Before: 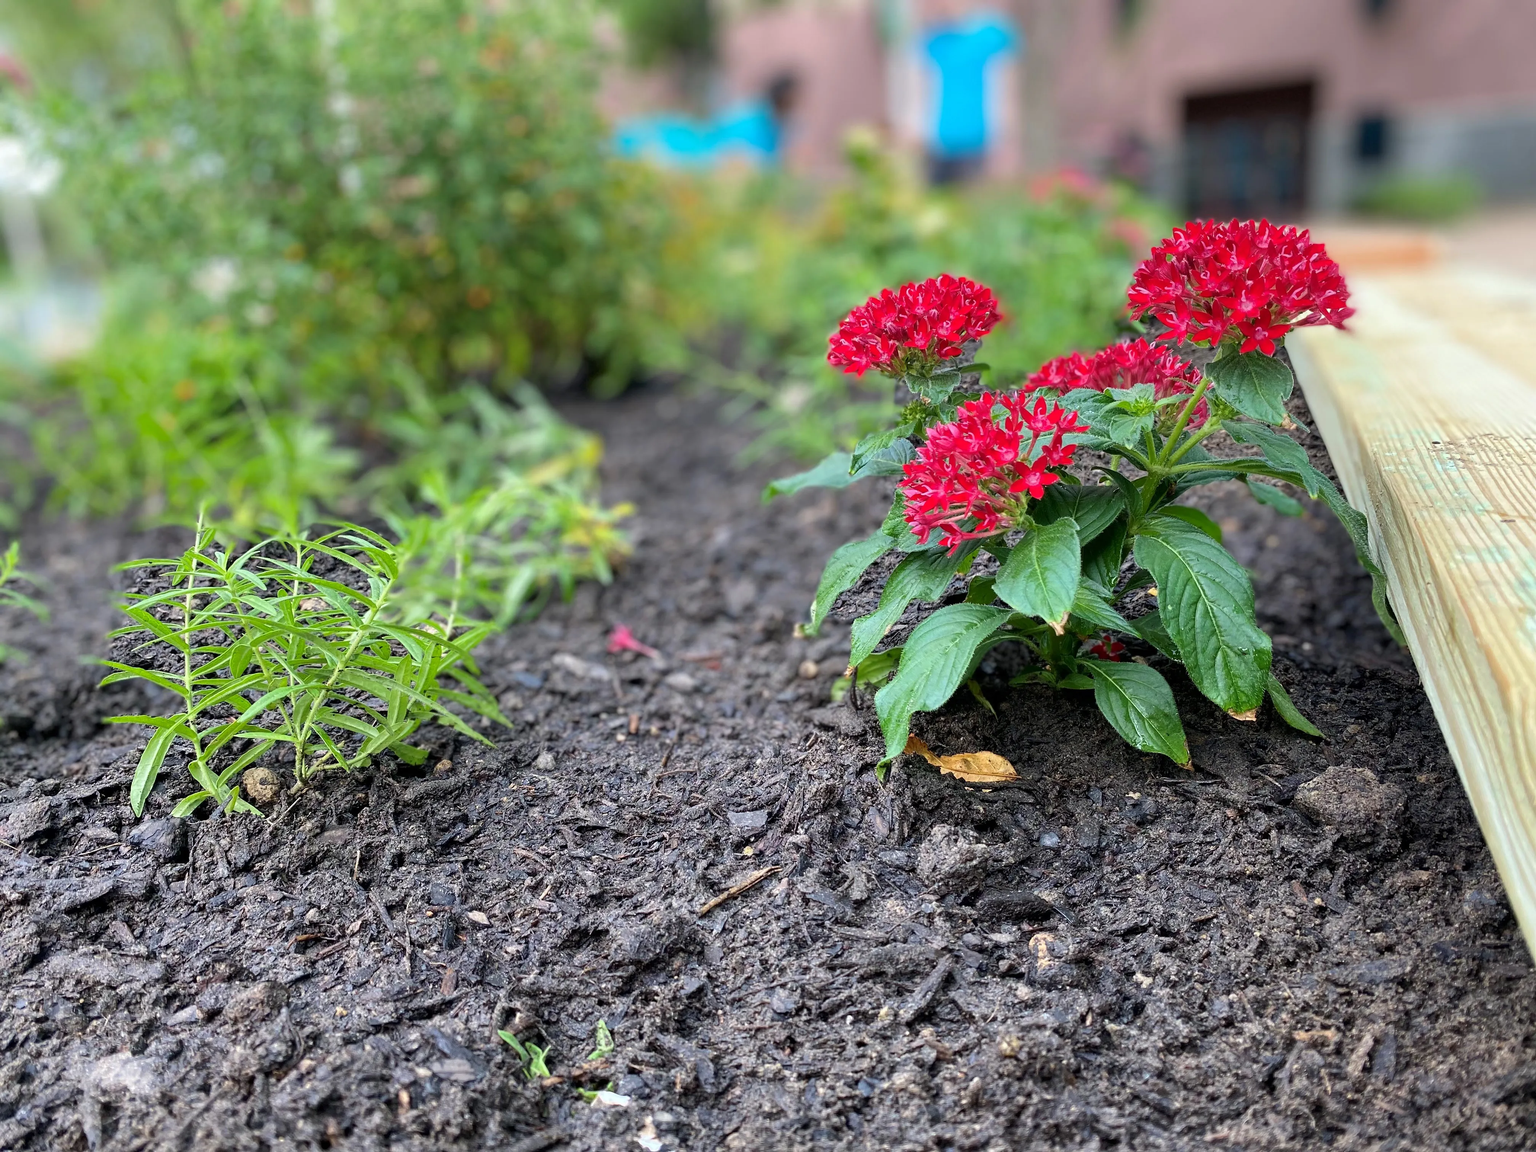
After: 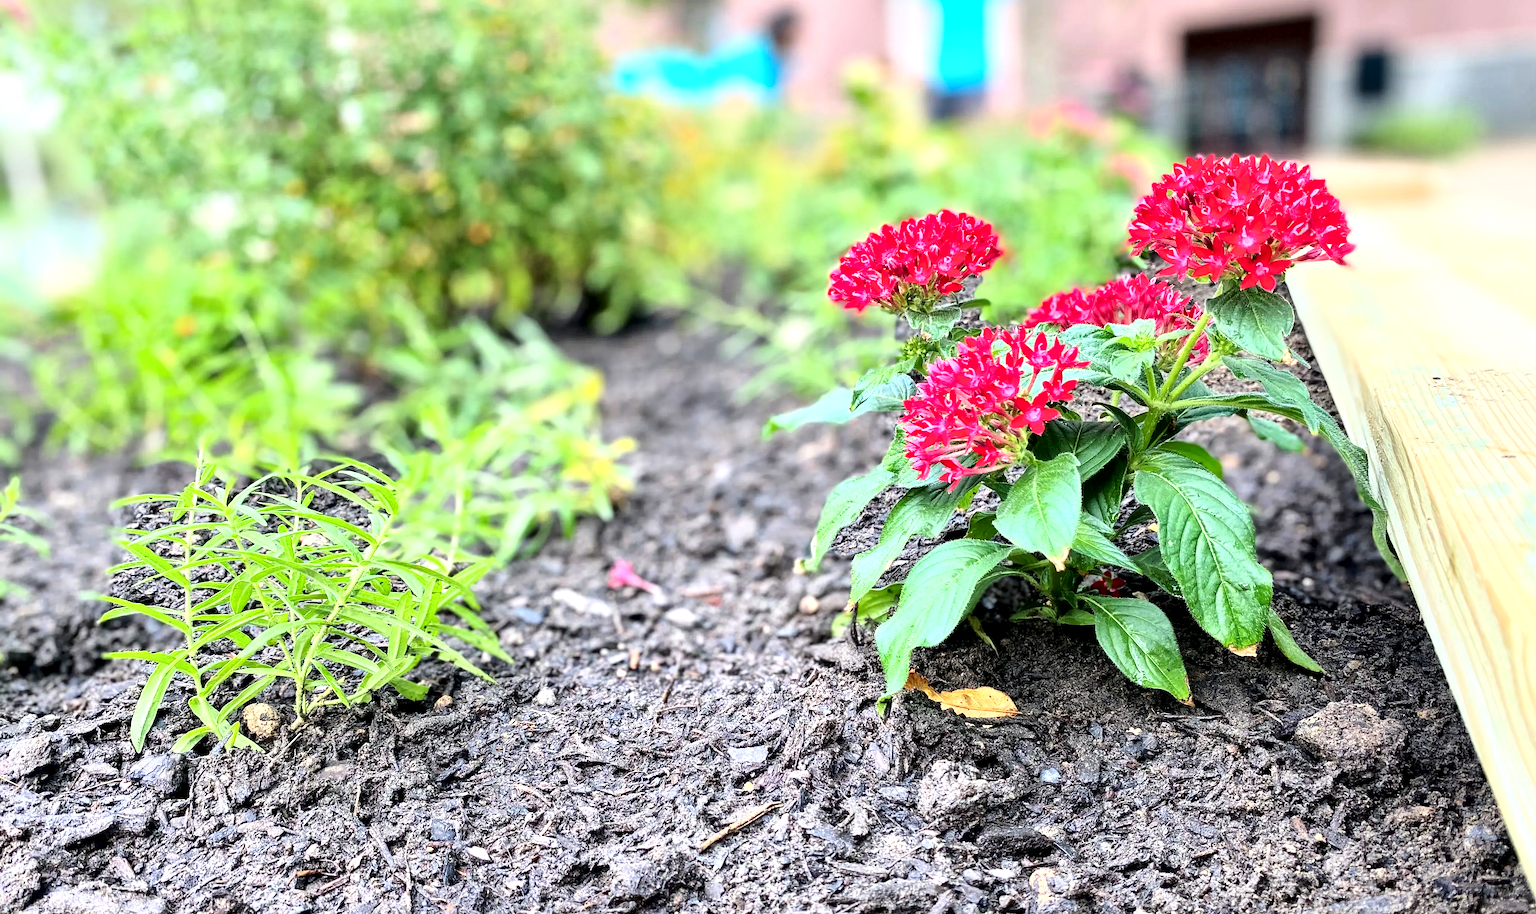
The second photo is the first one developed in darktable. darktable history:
base curve: curves: ch0 [(0, 0) (0.028, 0.03) (0.121, 0.232) (0.46, 0.748) (0.859, 0.968) (1, 1)]
exposure: black level correction 0.001, exposure 0.499 EV, compensate highlight preservation false
crop and rotate: top 5.657%, bottom 15.006%
local contrast: mode bilateral grid, contrast 25, coarseness 60, detail 152%, midtone range 0.2
